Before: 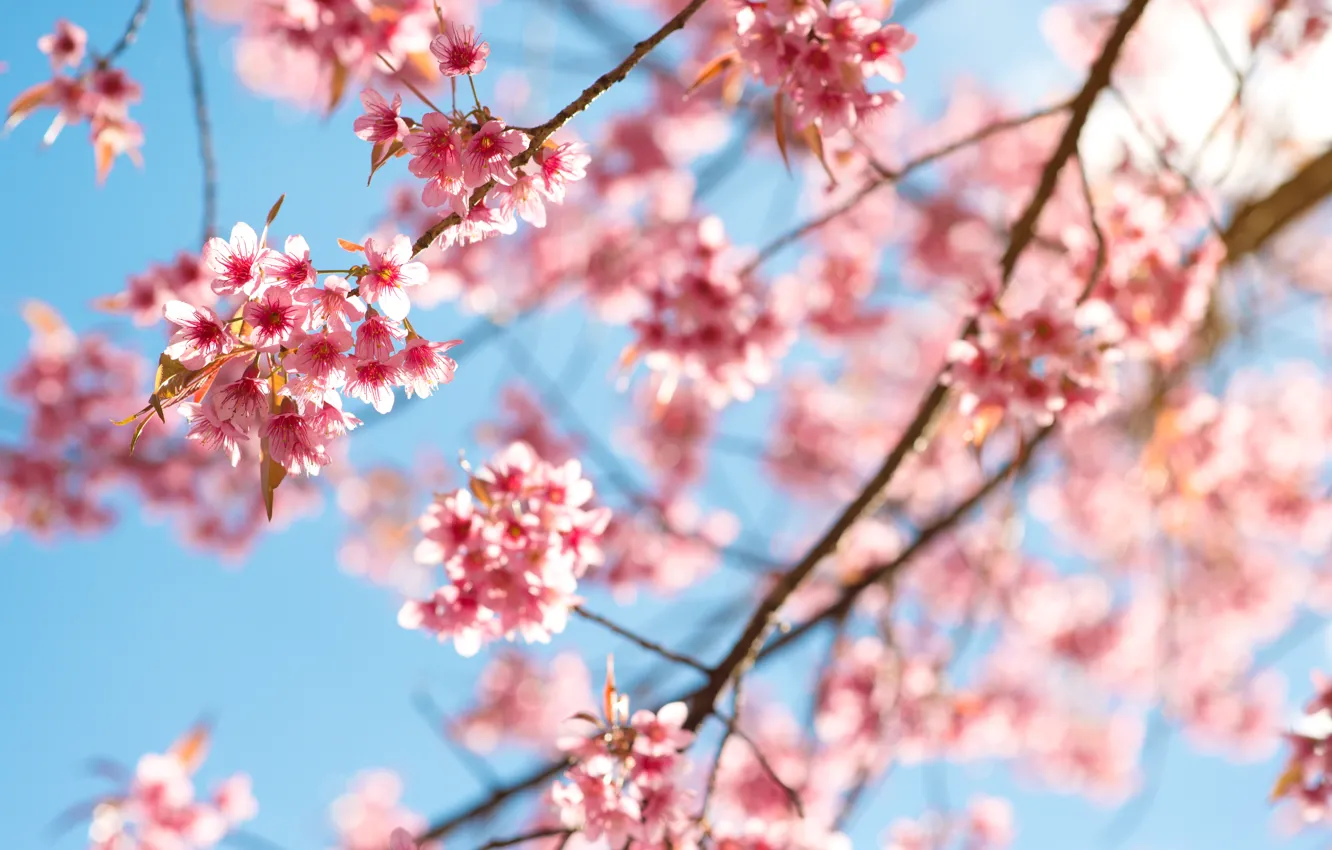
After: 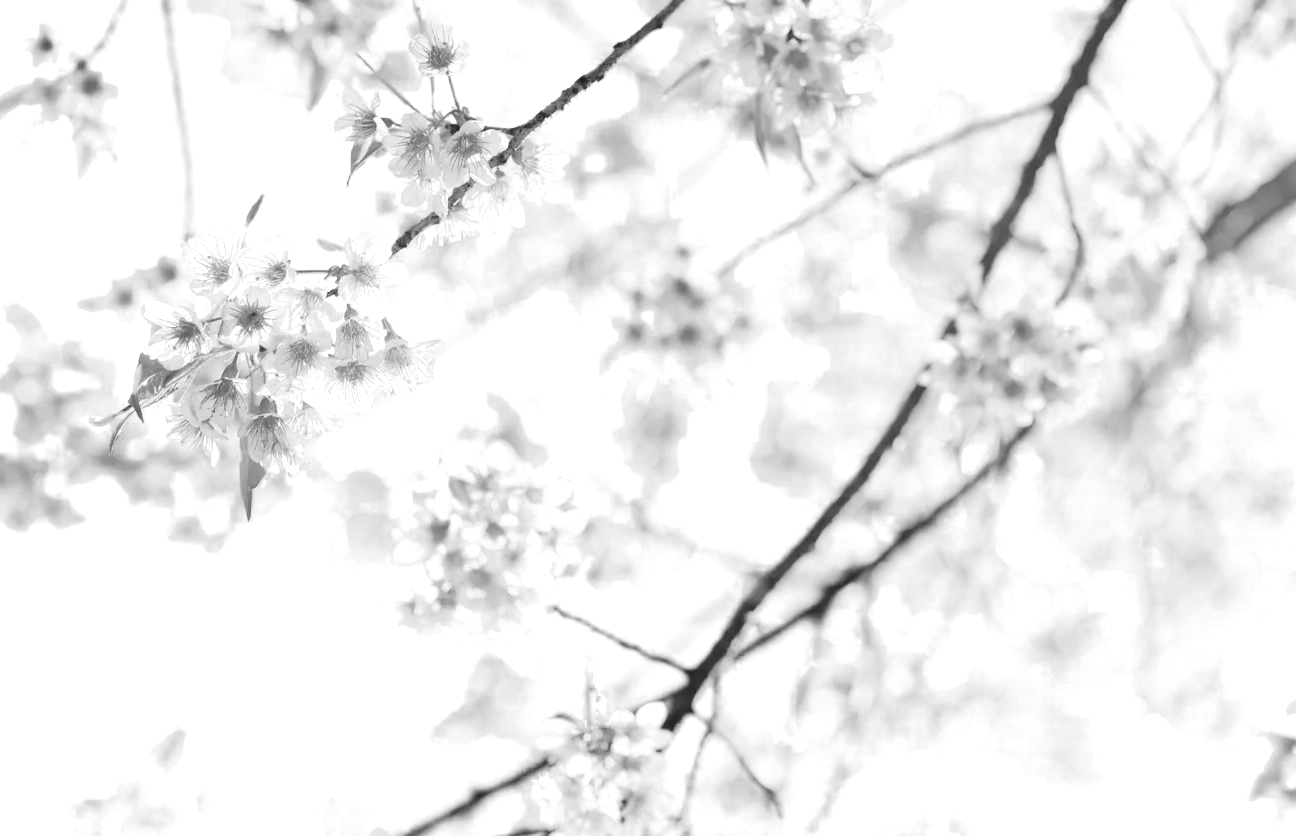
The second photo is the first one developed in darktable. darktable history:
crop: left 1.637%, right 0.272%, bottom 1.631%
tone equalizer: -7 EV 0.162 EV, -6 EV 0.596 EV, -5 EV 1.13 EV, -4 EV 1.32 EV, -3 EV 1.16 EV, -2 EV 0.6 EV, -1 EV 0.165 EV, edges refinement/feathering 500, mask exposure compensation -1.57 EV, preserve details no
color zones: curves: ch0 [(0, 0.613) (0.01, 0.613) (0.245, 0.448) (0.498, 0.529) (0.642, 0.665) (0.879, 0.777) (0.99, 0.613)]; ch1 [(0, 0) (0.143, 0) (0.286, 0) (0.429, 0) (0.571, 0) (0.714, 0) (0.857, 0)]
